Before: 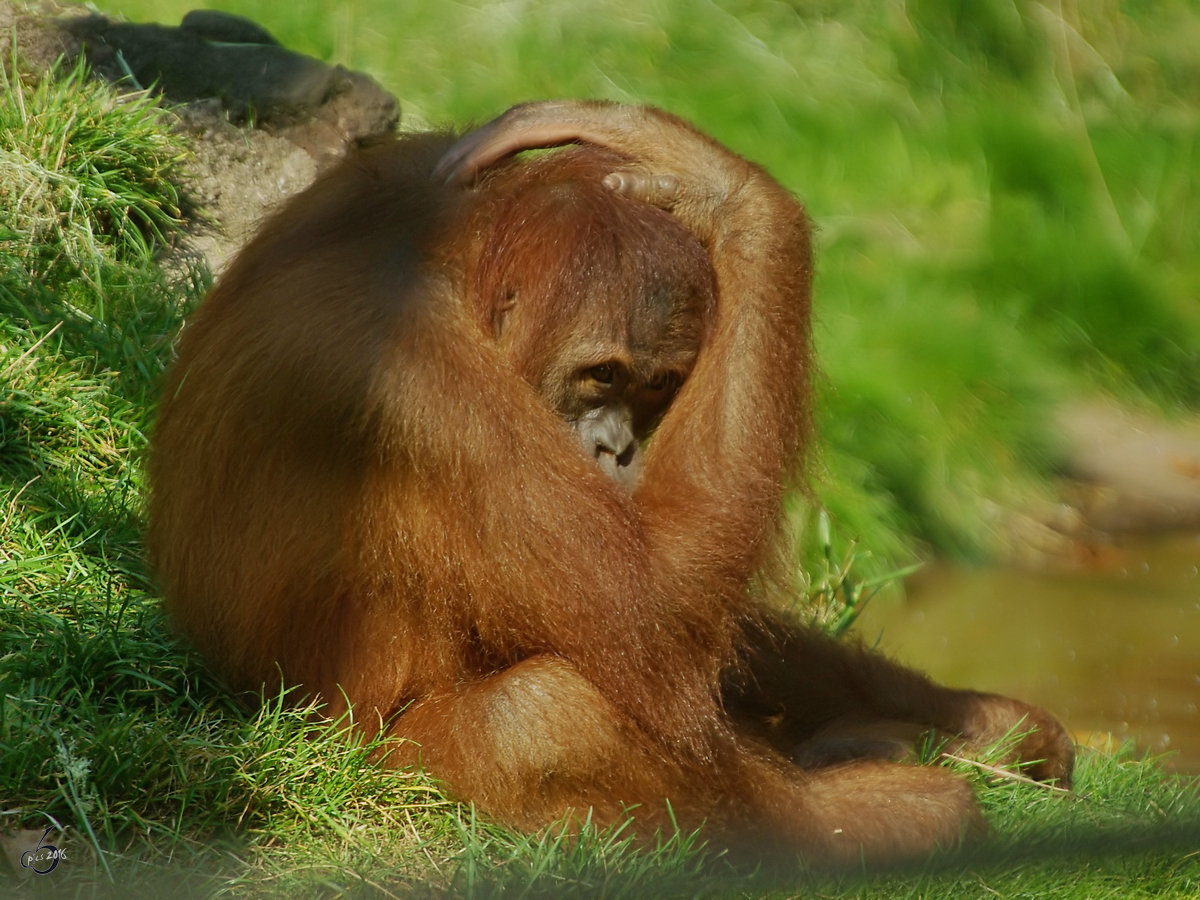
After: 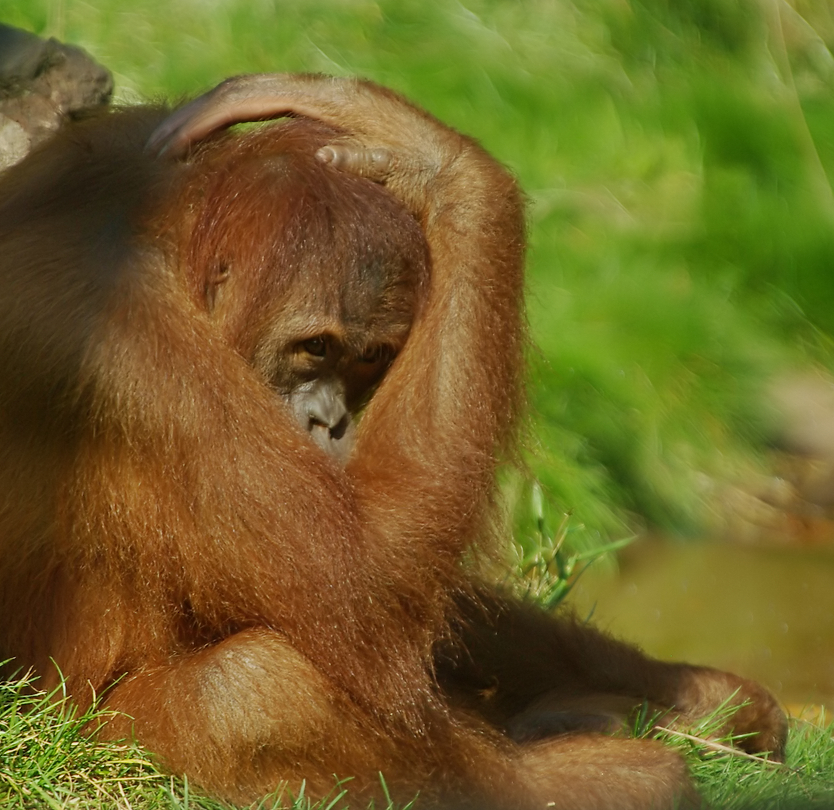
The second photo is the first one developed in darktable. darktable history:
crop and rotate: left 23.947%, top 3.078%, right 6.501%, bottom 6.909%
